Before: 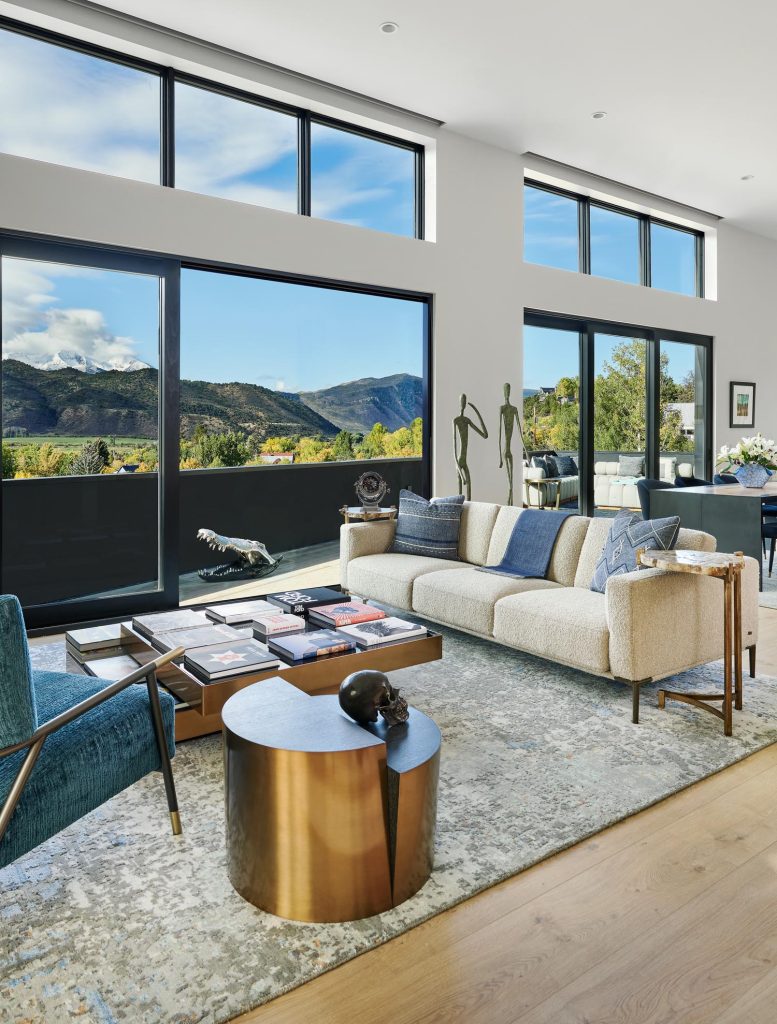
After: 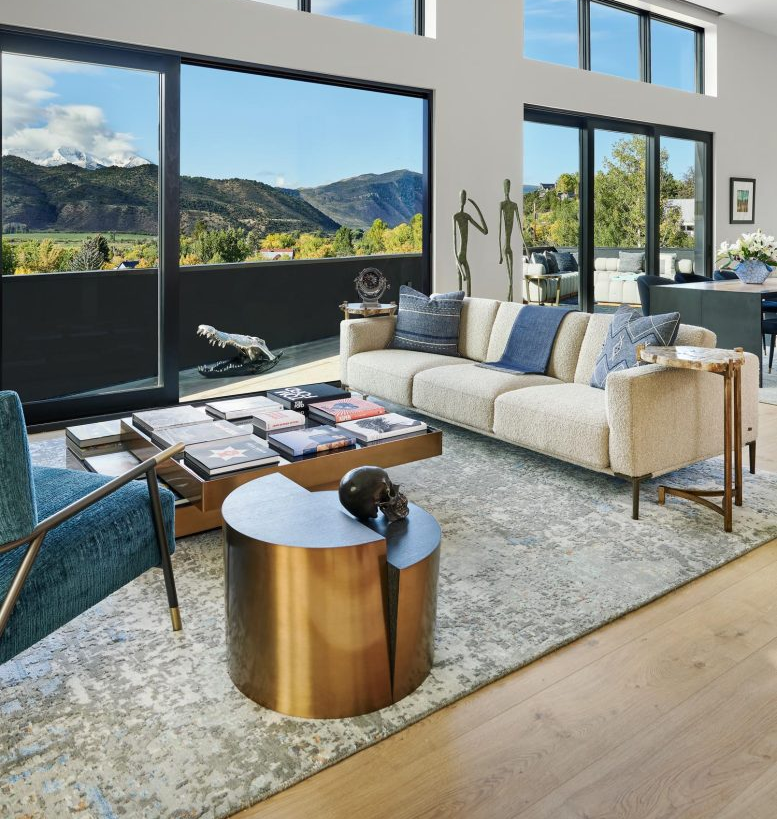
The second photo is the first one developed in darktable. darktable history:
crop and rotate: top 19.998%
white balance: emerald 1
